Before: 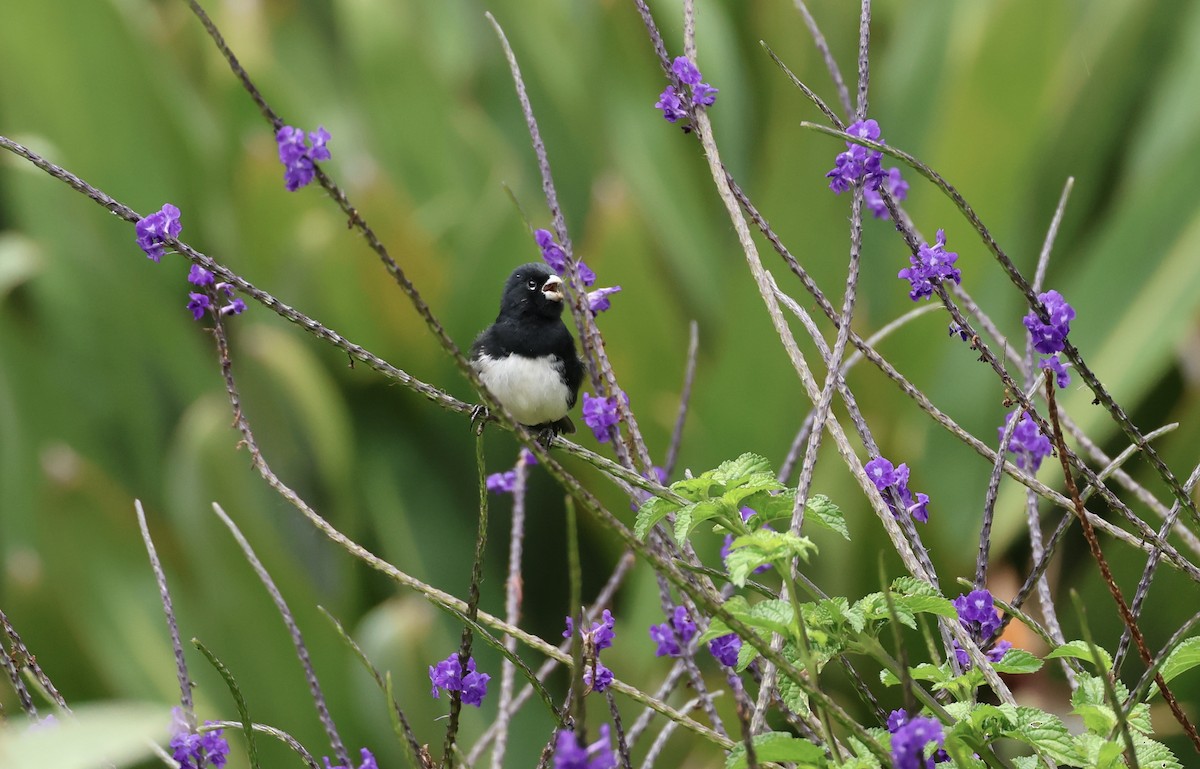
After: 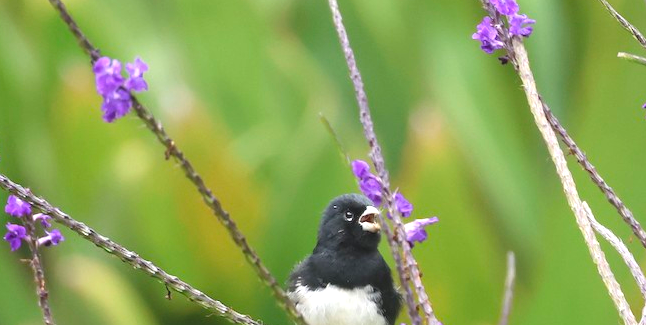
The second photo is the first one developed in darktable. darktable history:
exposure: black level correction 0, exposure 0.7 EV, compensate exposure bias true, compensate highlight preservation false
bloom: on, module defaults
crop: left 15.306%, top 9.065%, right 30.789%, bottom 48.638%
